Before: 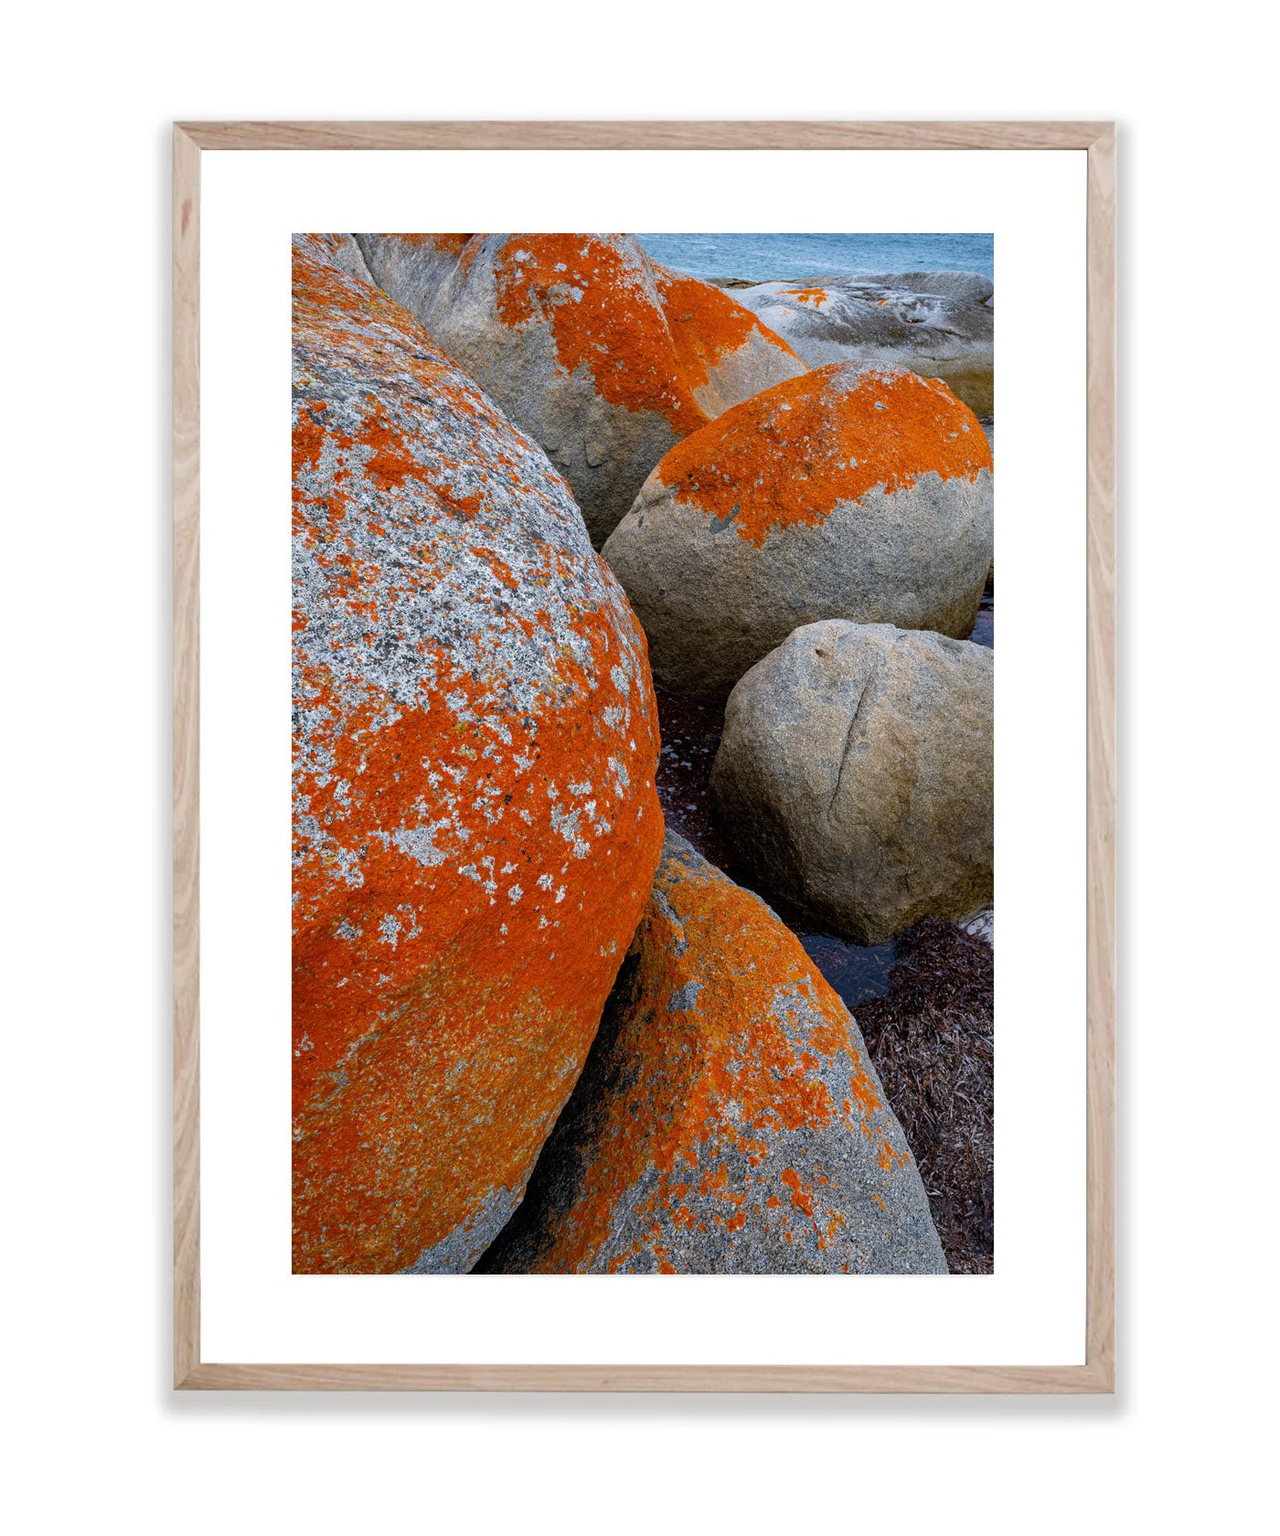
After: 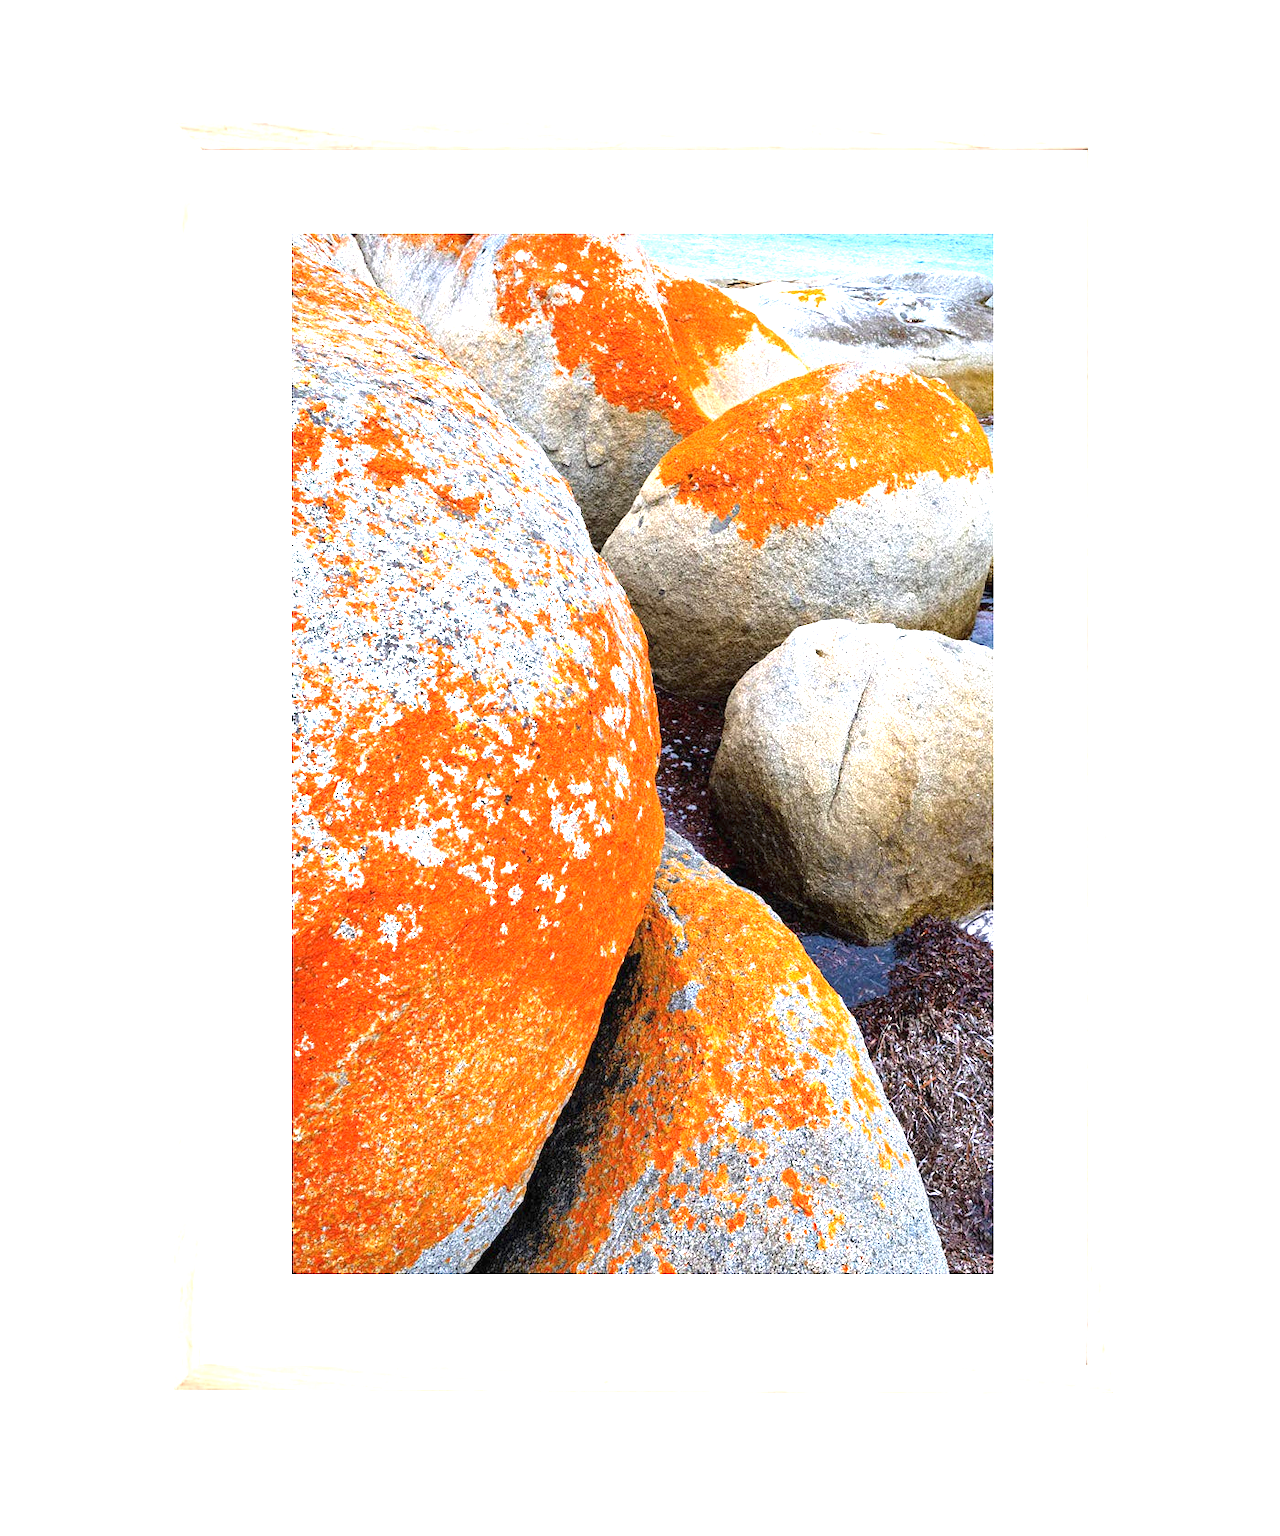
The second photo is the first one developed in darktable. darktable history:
exposure: black level correction 0, exposure 1.975 EV, compensate exposure bias true, compensate highlight preservation false
white balance: emerald 1
